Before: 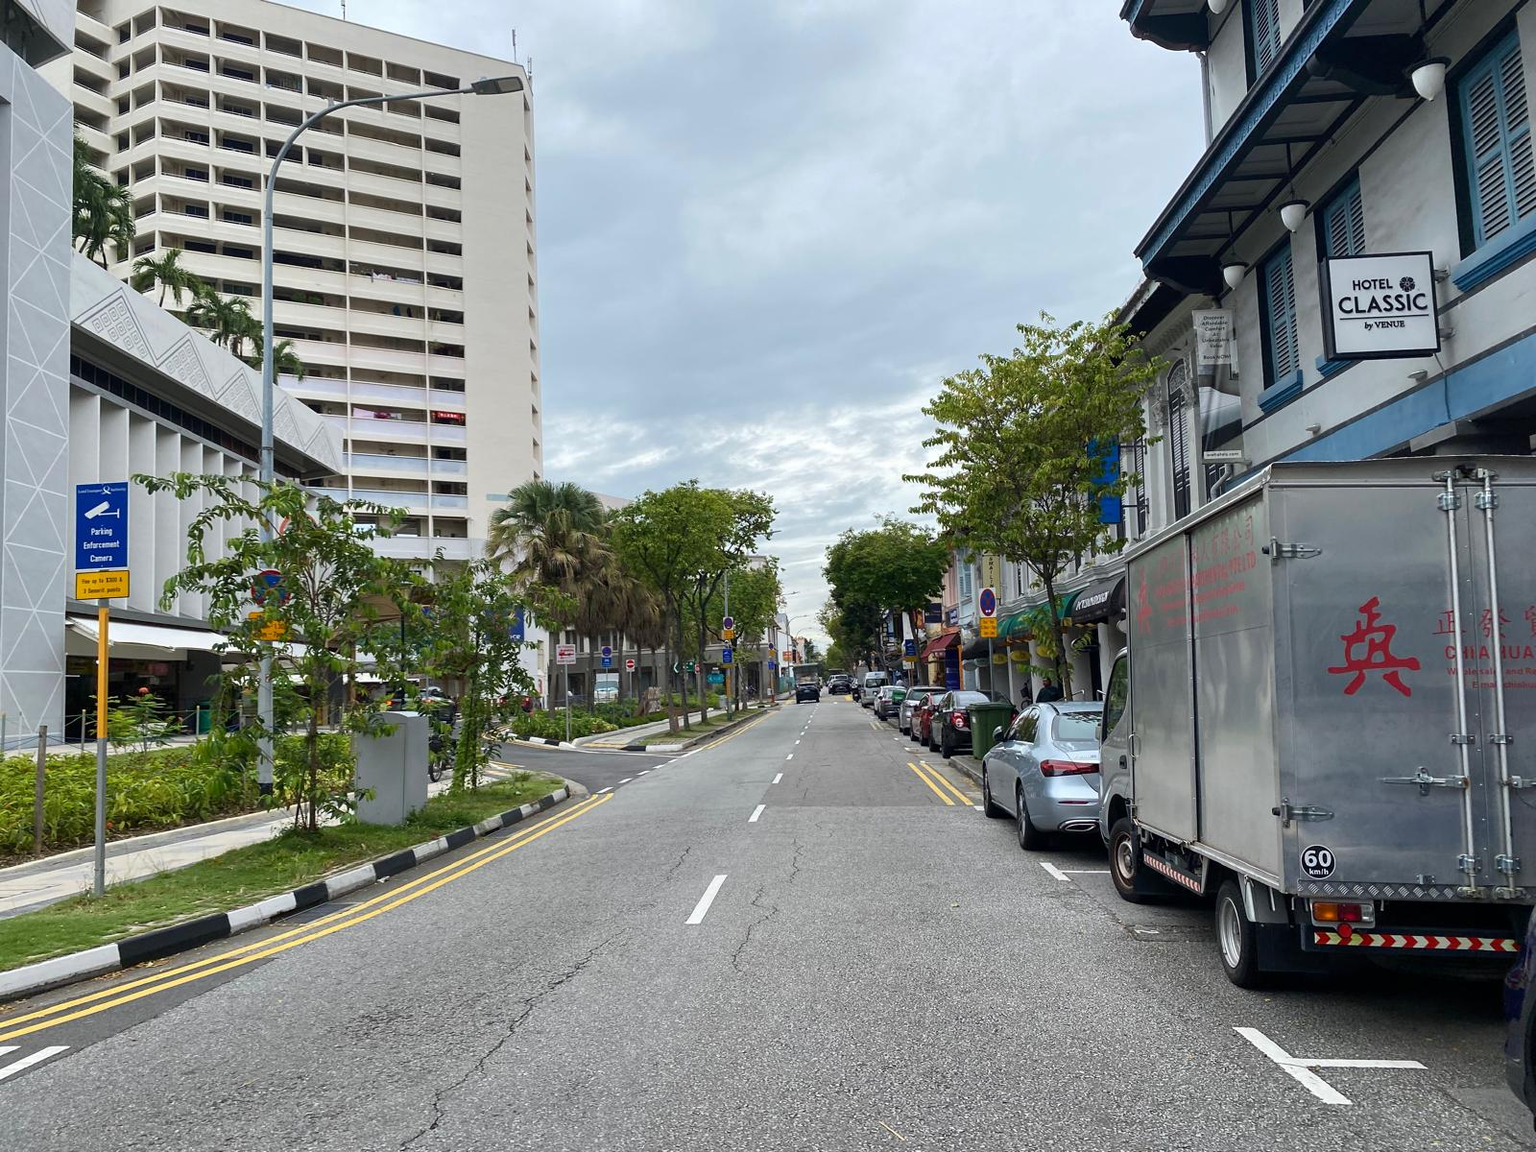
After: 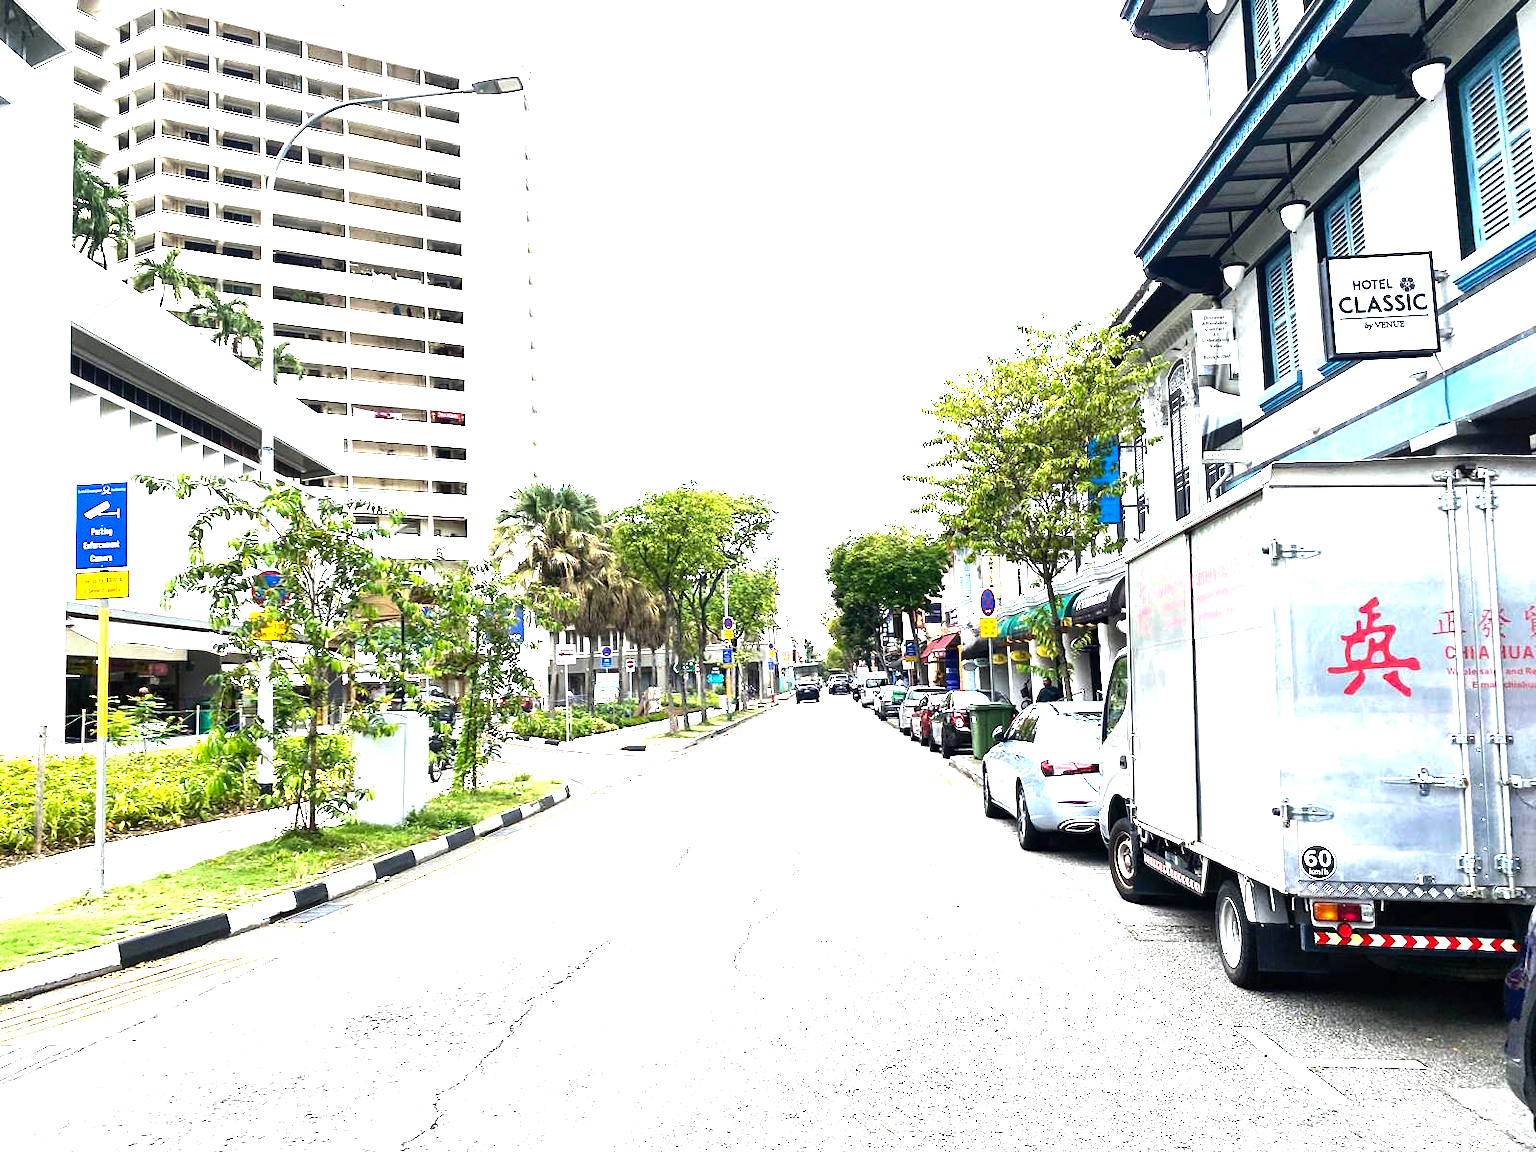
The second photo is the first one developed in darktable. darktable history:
exposure: black level correction 0, exposure 1.1 EV, compensate exposure bias true, compensate highlight preservation false
tone equalizer: -8 EV -0.75 EV, -7 EV -0.7 EV, -6 EV -0.6 EV, -5 EV -0.4 EV, -3 EV 0.4 EV, -2 EV 0.6 EV, -1 EV 0.7 EV, +0 EV 0.75 EV, edges refinement/feathering 500, mask exposure compensation -1.57 EV, preserve details no
levels: levels [0, 0.352, 0.703]
